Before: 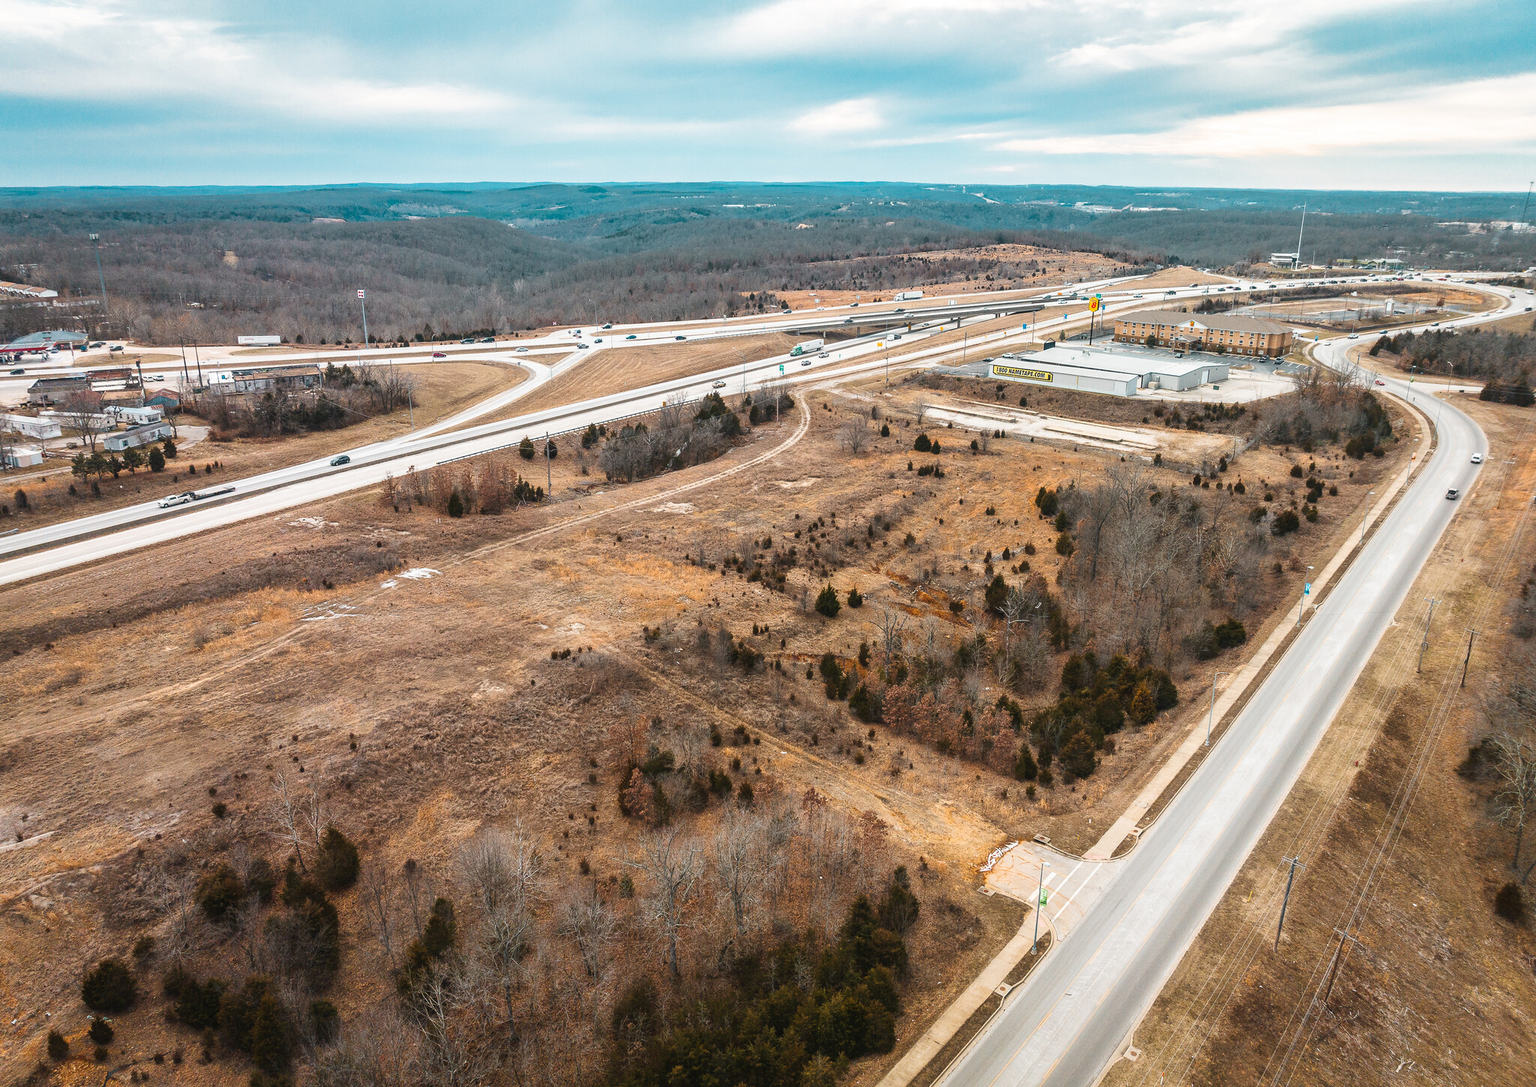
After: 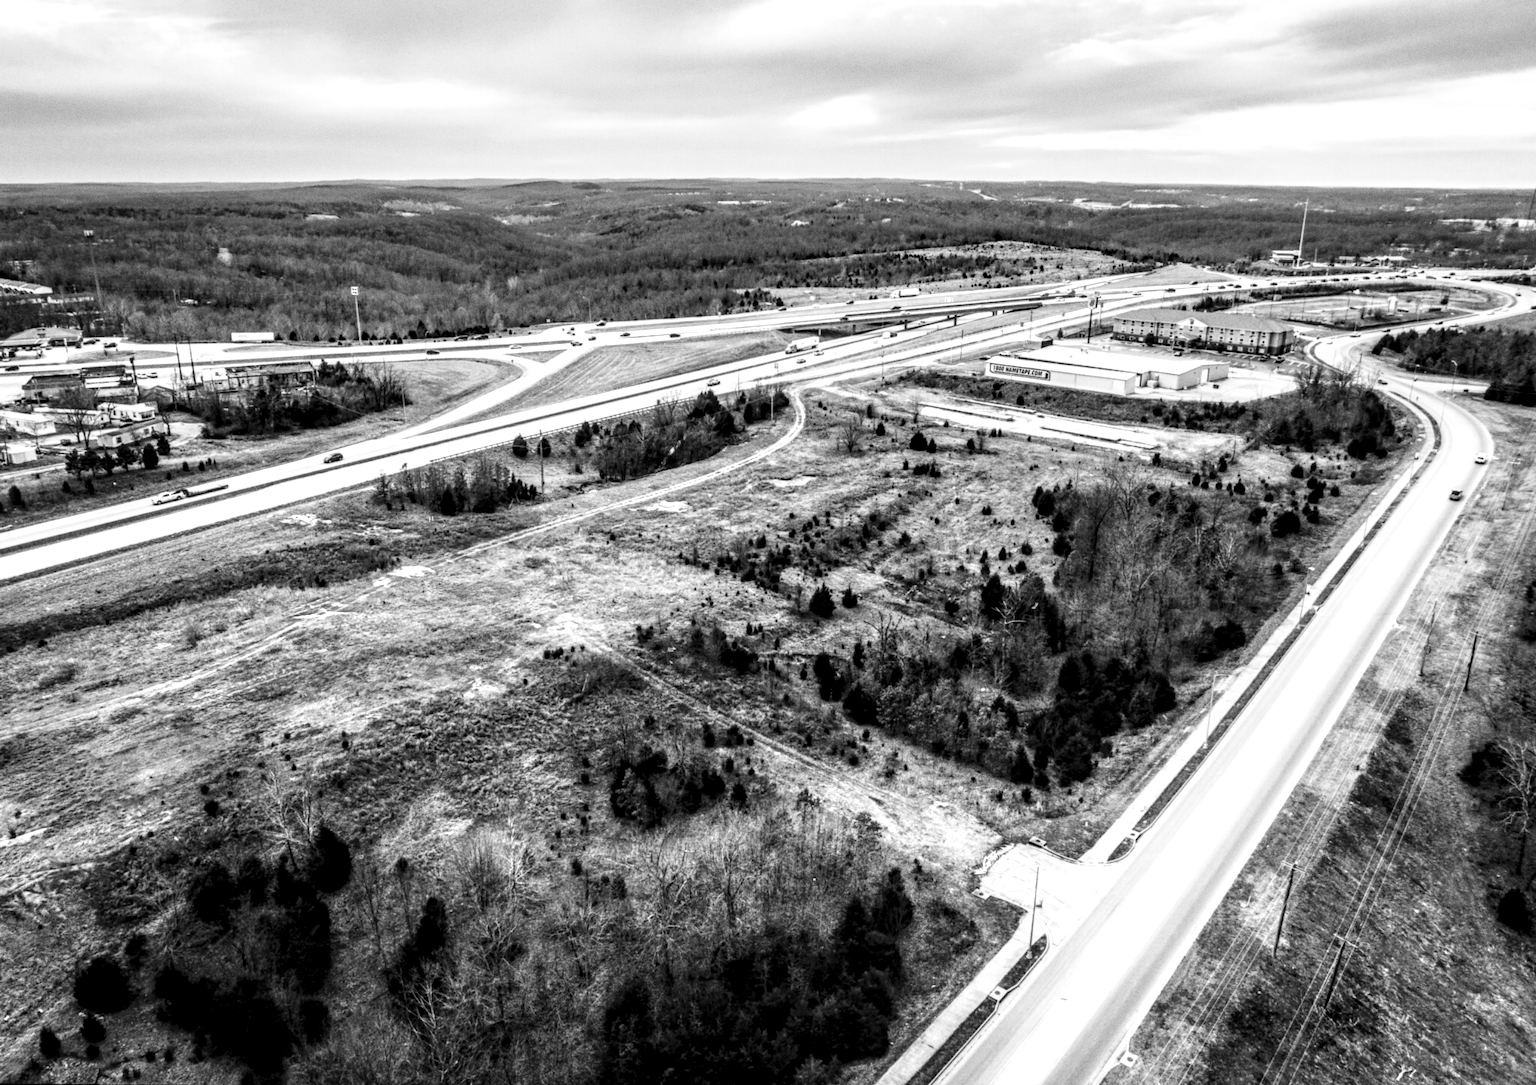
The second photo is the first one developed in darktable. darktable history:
white balance: red 0.871, blue 1.249
rotate and perspective: rotation 0.192°, lens shift (horizontal) -0.015, crop left 0.005, crop right 0.996, crop top 0.006, crop bottom 0.99
lowpass: radius 0.76, contrast 1.56, saturation 0, unbound 0
grain: coarseness 0.47 ISO
contrast equalizer: y [[0.5, 0.5, 0.468, 0.5, 0.5, 0.5], [0.5 ×6], [0.5 ×6], [0 ×6], [0 ×6]]
tone curve: curves: ch0 [(0, 0.068) (1, 0.961)], color space Lab, linked channels, preserve colors none
local contrast: highlights 20%, detail 197%
